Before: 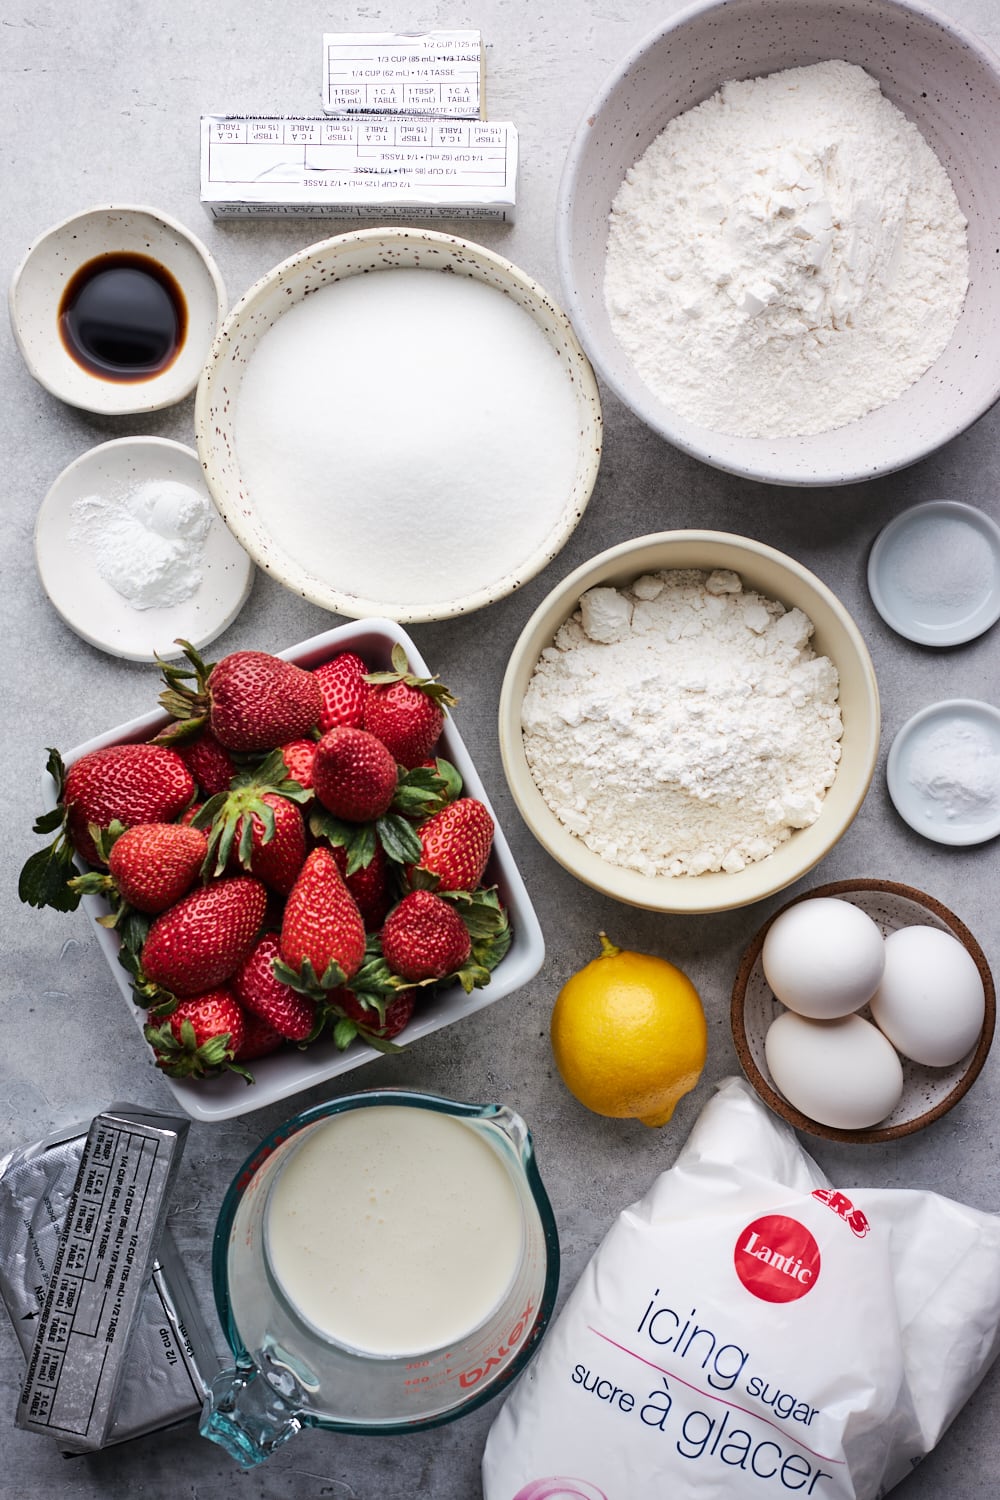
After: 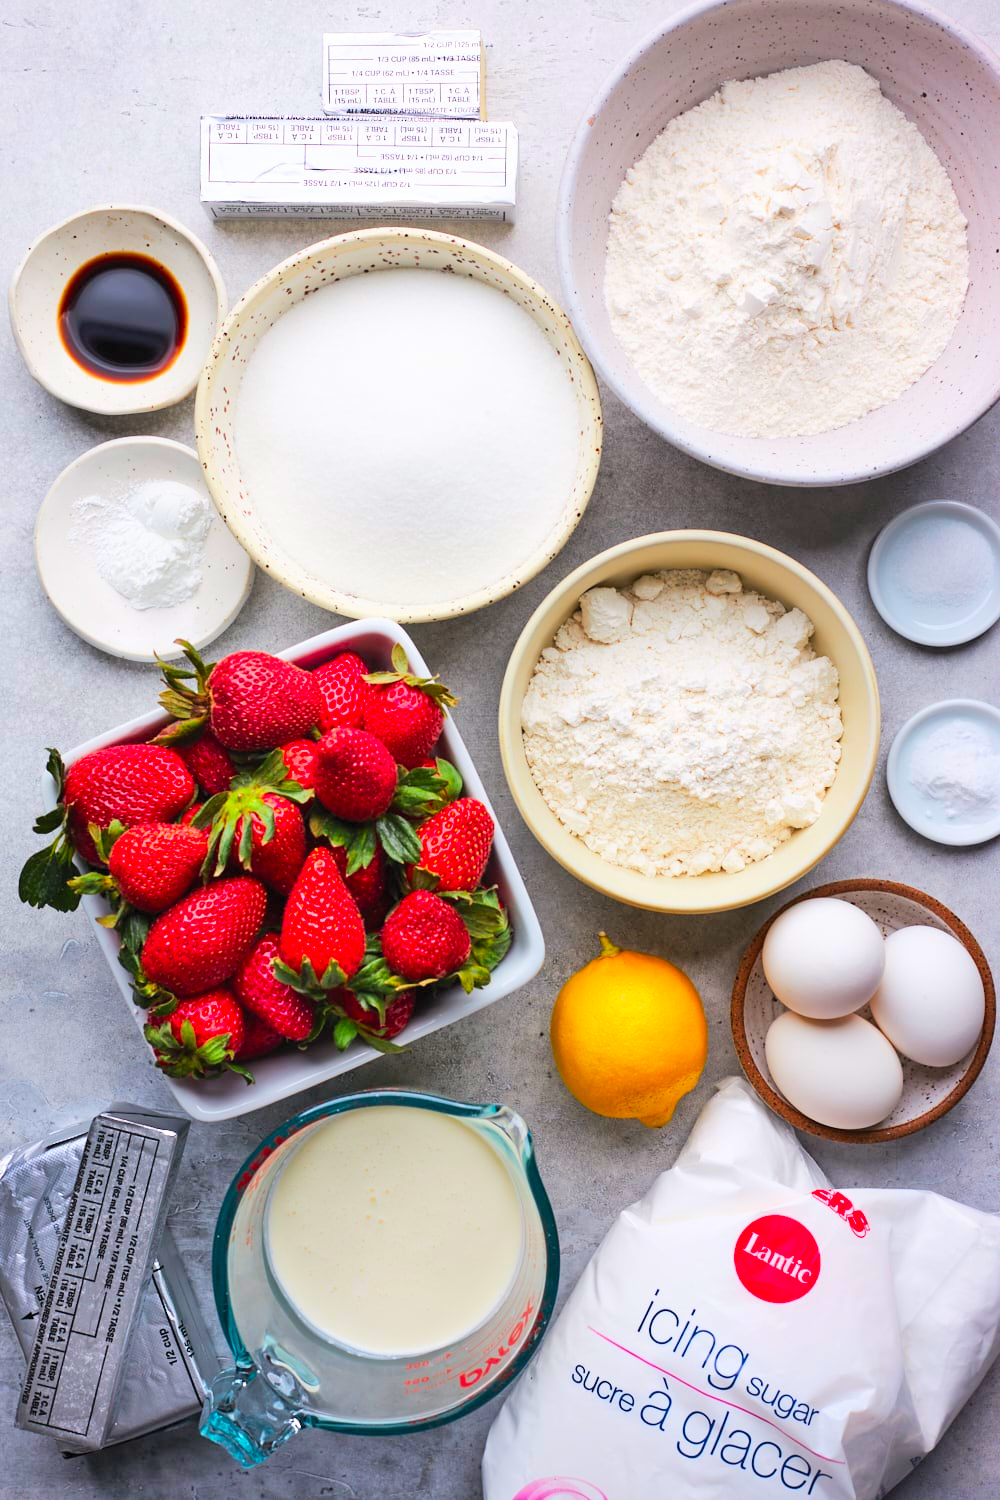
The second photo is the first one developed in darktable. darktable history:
contrast brightness saturation: contrast 0.07, brightness 0.18, saturation 0.4
color correction: saturation 1.34
